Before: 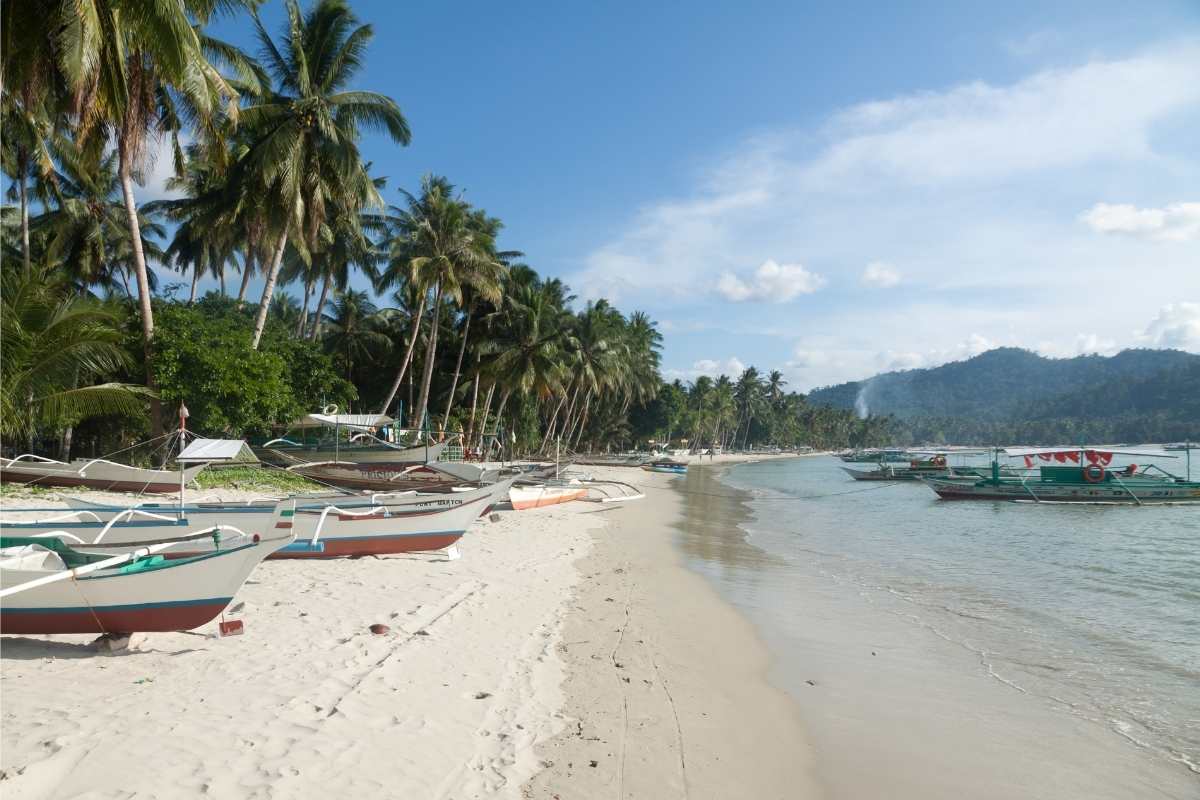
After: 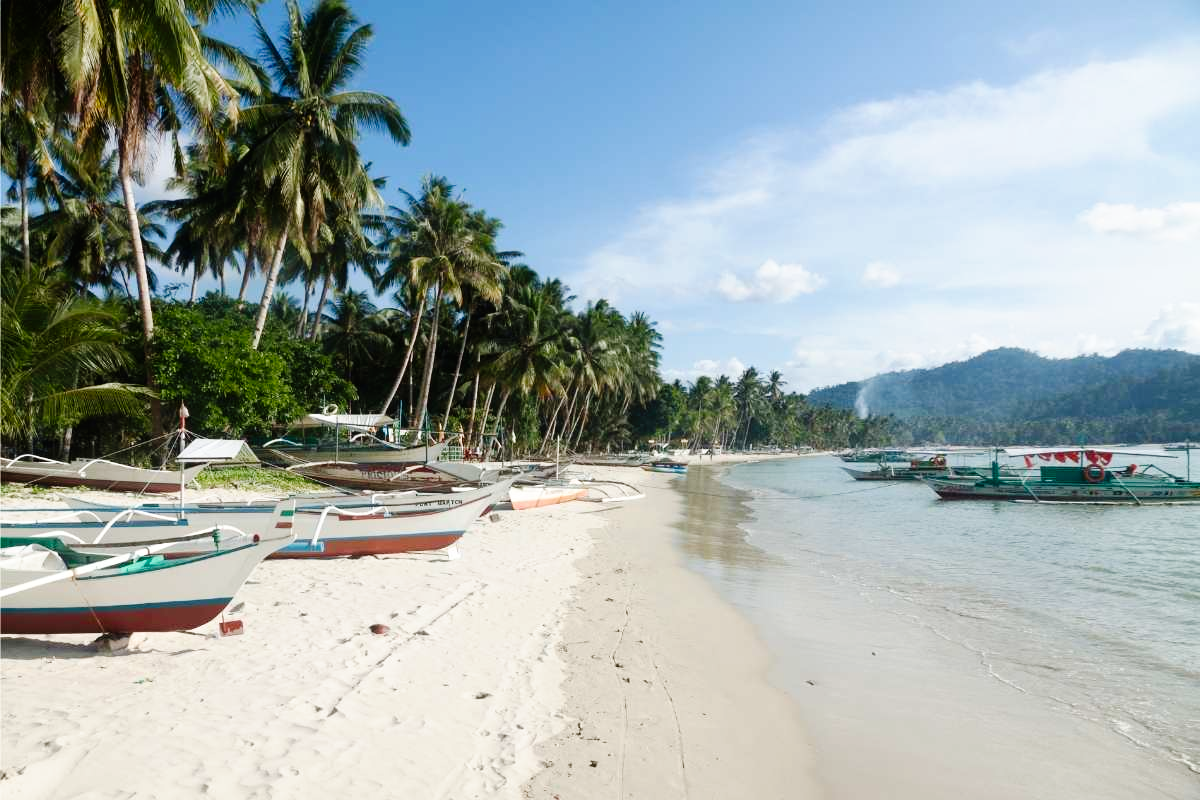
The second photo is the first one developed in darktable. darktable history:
tone equalizer: on, module defaults
tone curve: curves: ch0 [(0, 0) (0.003, 0.004) (0.011, 0.006) (0.025, 0.011) (0.044, 0.017) (0.069, 0.029) (0.1, 0.047) (0.136, 0.07) (0.177, 0.121) (0.224, 0.182) (0.277, 0.257) (0.335, 0.342) (0.399, 0.432) (0.468, 0.526) (0.543, 0.621) (0.623, 0.711) (0.709, 0.792) (0.801, 0.87) (0.898, 0.951) (1, 1)], preserve colors none
